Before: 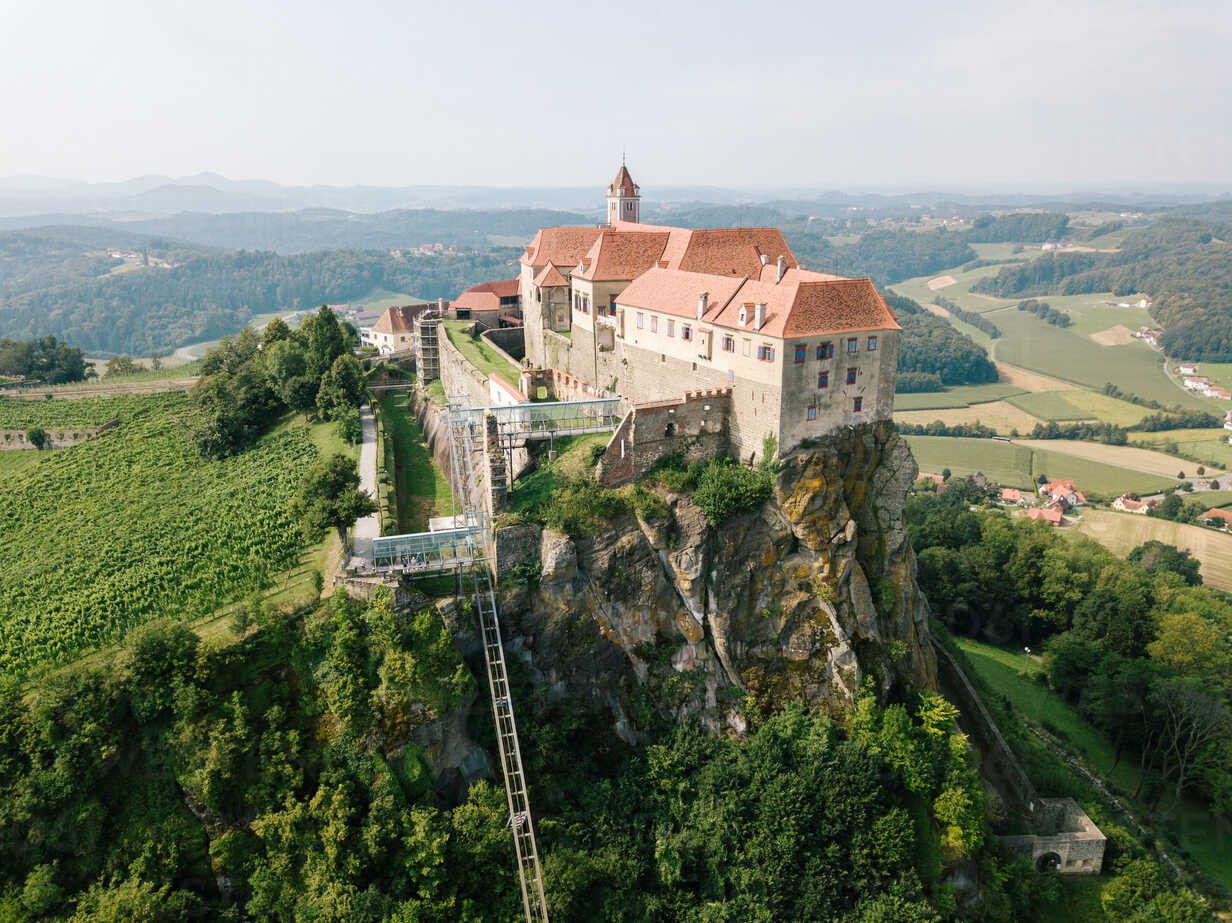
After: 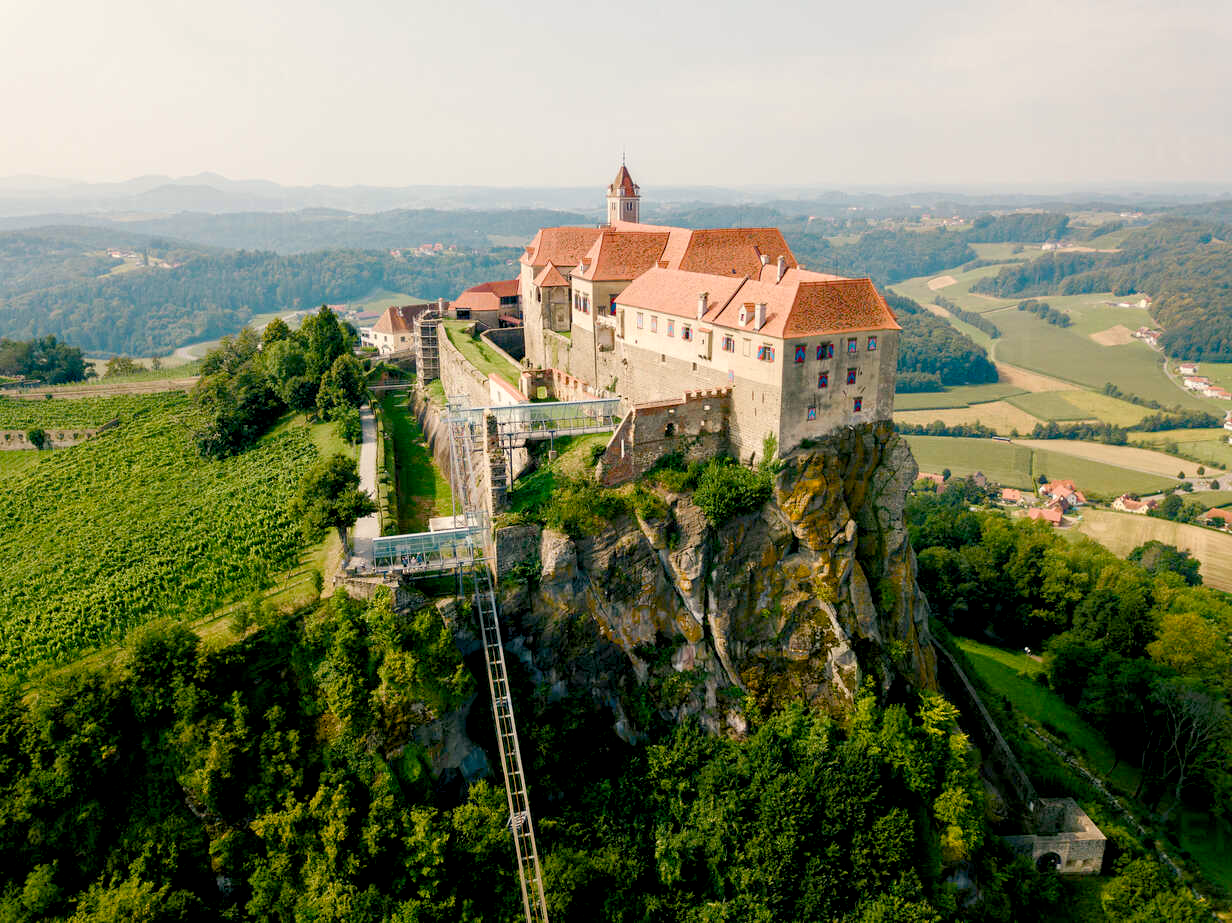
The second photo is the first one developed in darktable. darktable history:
white balance: emerald 1
color balance rgb: shadows lift › chroma 3%, shadows lift › hue 280.8°, power › hue 330°, highlights gain › chroma 3%, highlights gain › hue 75.6°, global offset › luminance -1%, perceptual saturation grading › global saturation 20%, perceptual saturation grading › highlights -25%, perceptual saturation grading › shadows 50%, global vibrance 20%
